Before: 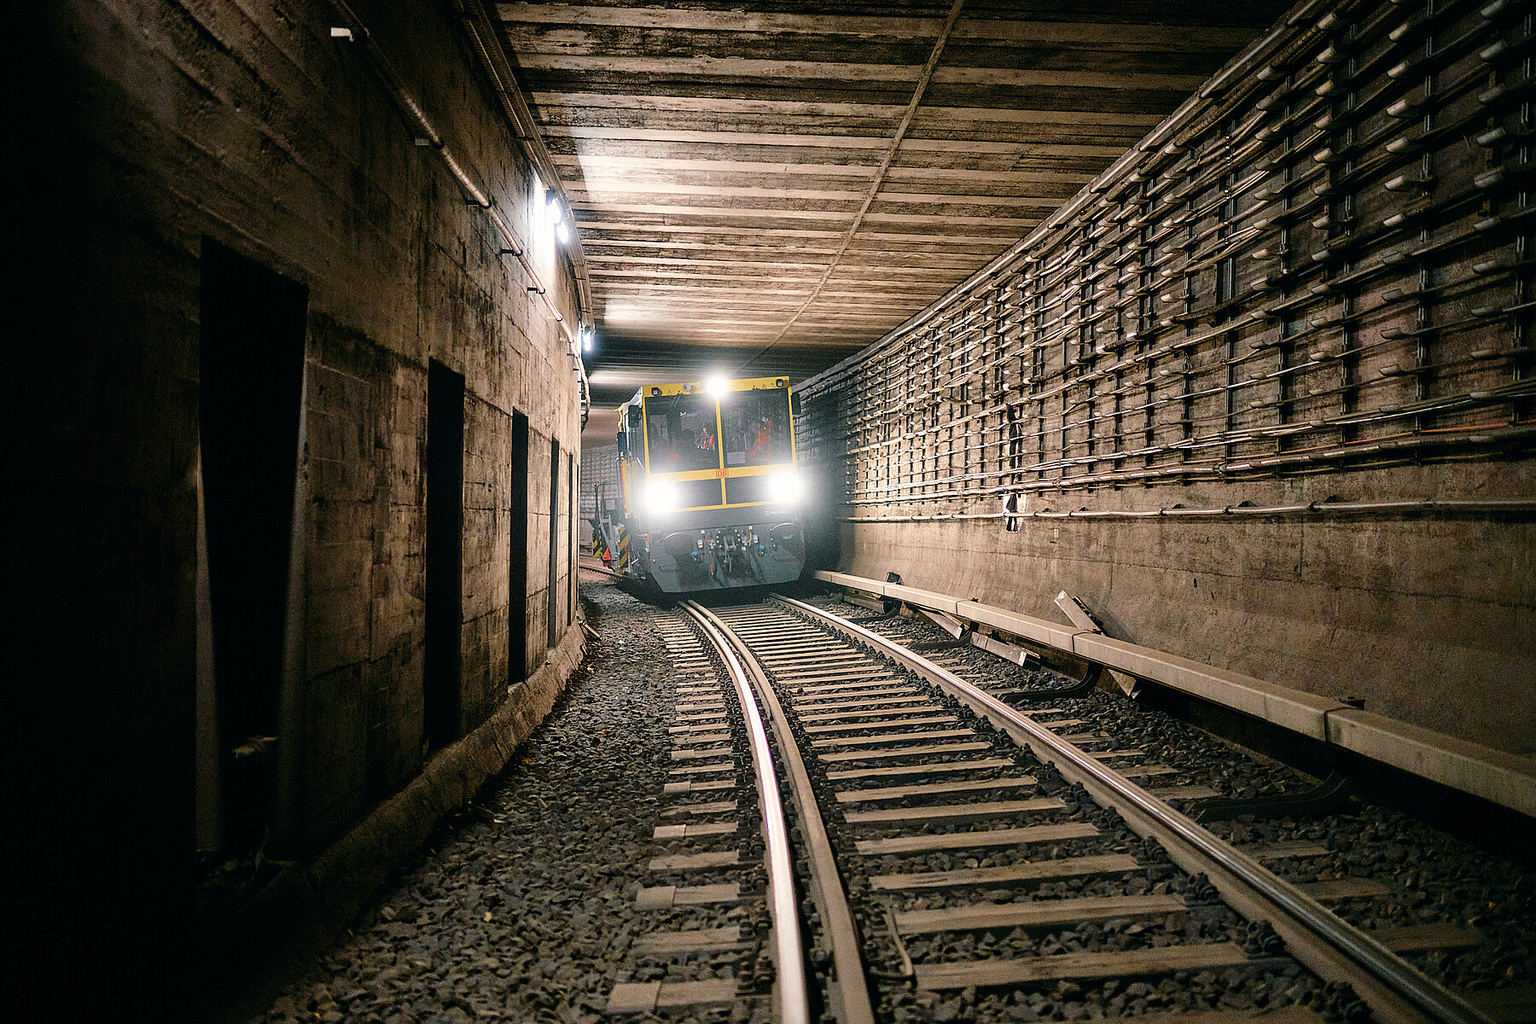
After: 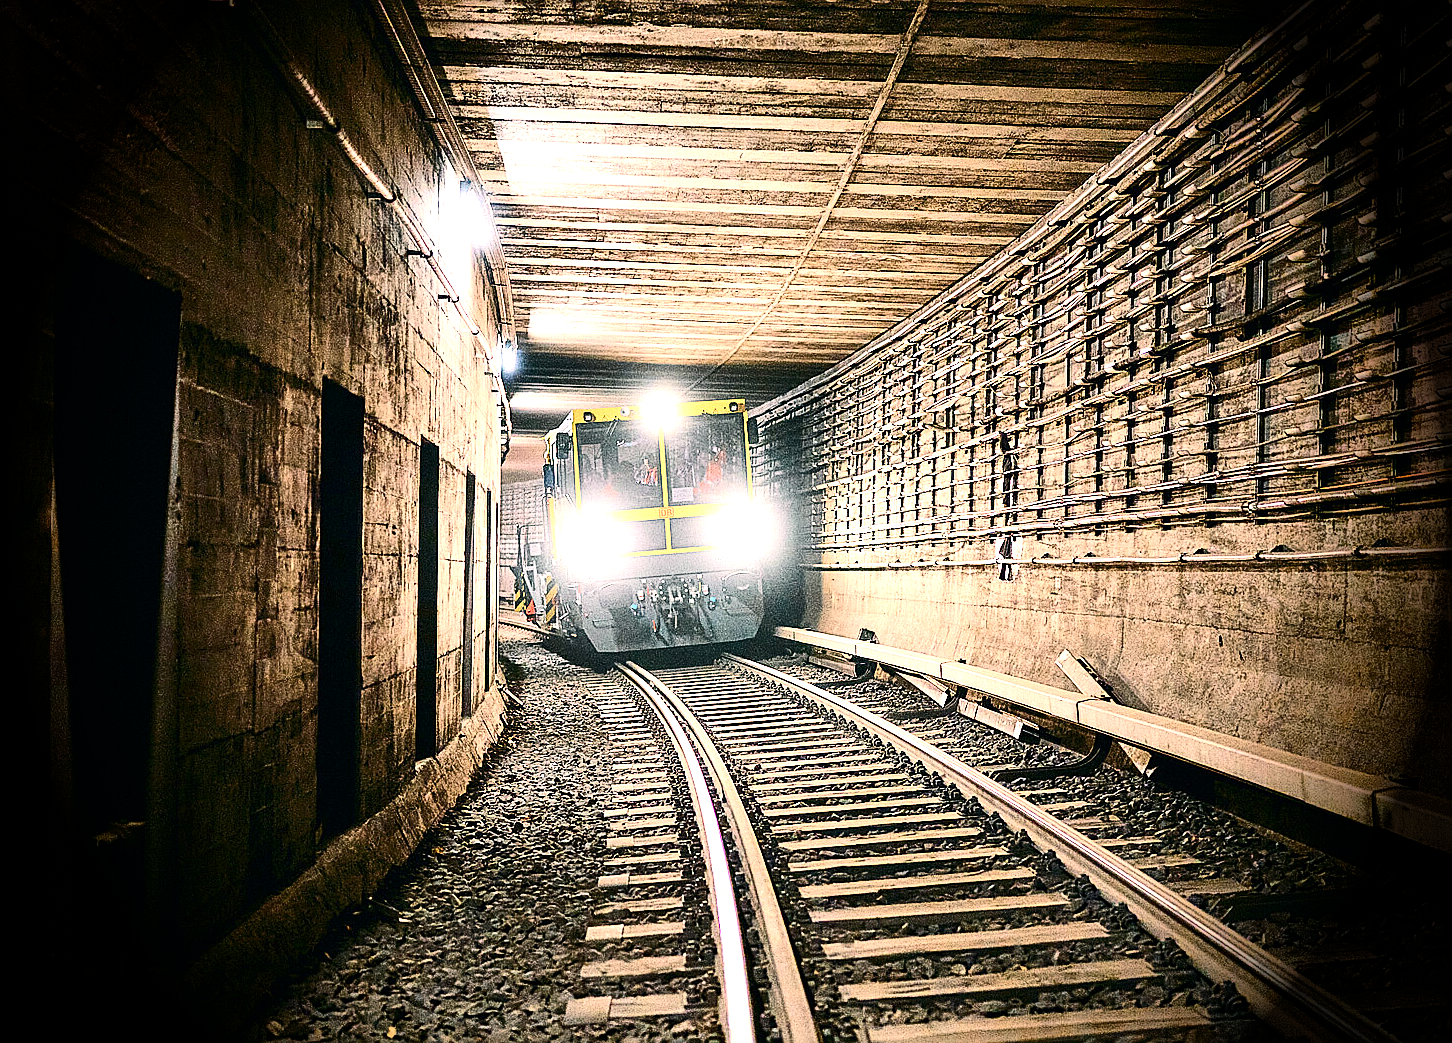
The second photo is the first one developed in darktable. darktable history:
crop: left 10.001%, top 3.515%, right 9.312%, bottom 9.541%
exposure: black level correction 0, exposure 1.106 EV, compensate highlight preservation false
sharpen: on, module defaults
color balance rgb: shadows lift › hue 84.73°, highlights gain › chroma 2.061%, highlights gain › hue 46.33°, perceptual saturation grading › global saturation 0.156%
contrast brightness saturation: contrast 0.271
vignetting: fall-off start 76.62%, fall-off radius 26.42%, brightness -0.989, saturation 0.497, width/height ratio 0.965
